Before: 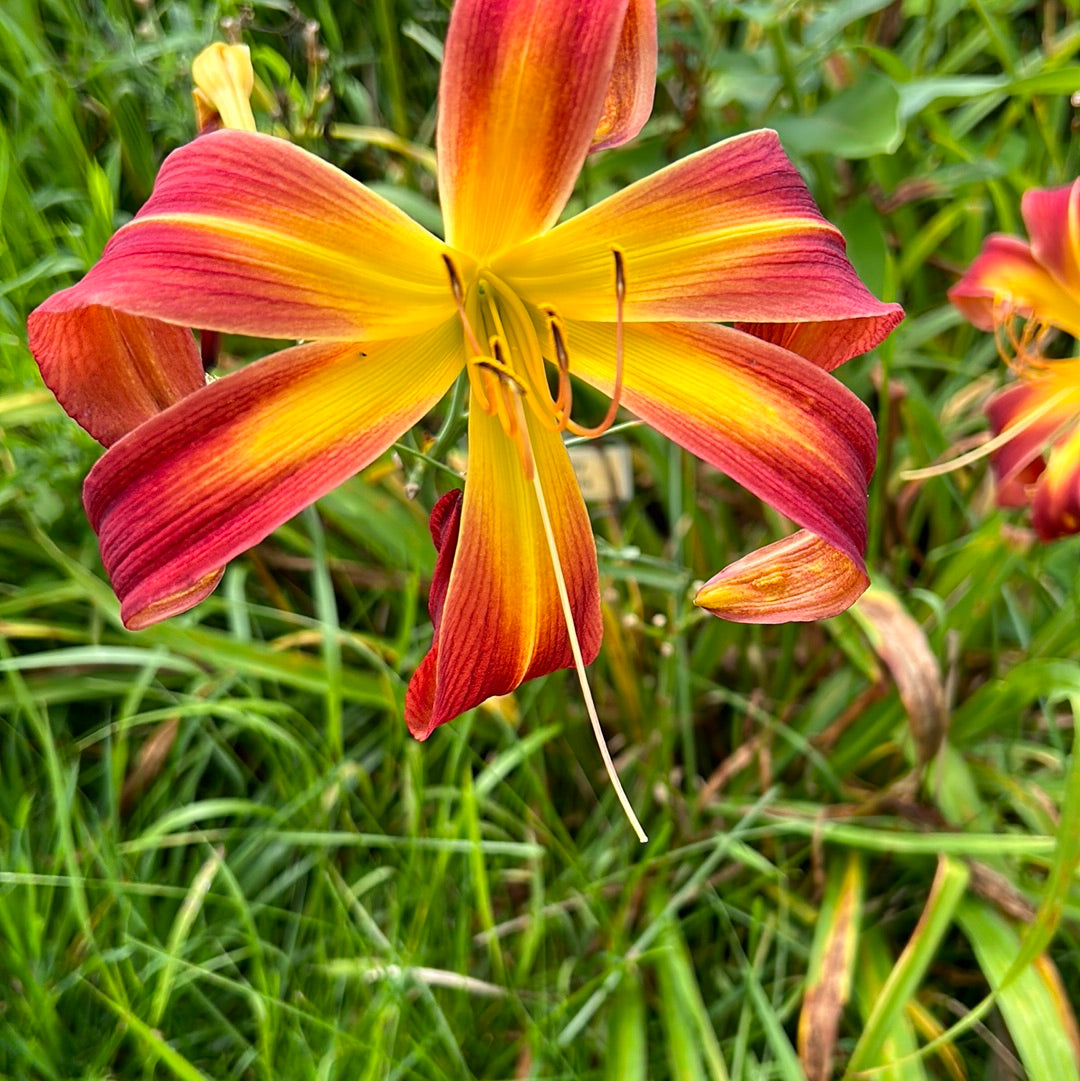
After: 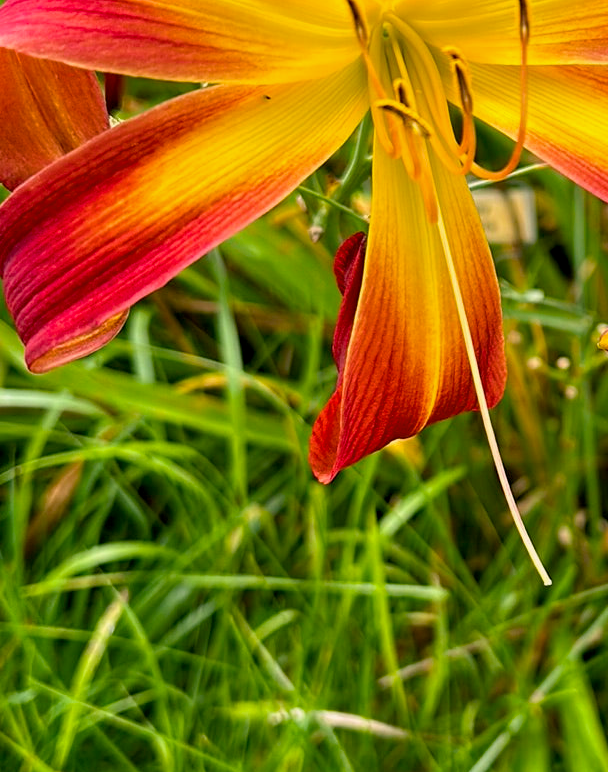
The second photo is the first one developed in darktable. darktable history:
color balance rgb: shadows lift › chroma 2%, shadows lift › hue 217.2°, power › chroma 0.25%, power › hue 60°, highlights gain › chroma 1.5%, highlights gain › hue 309.6°, global offset › luminance -0.5%, perceptual saturation grading › global saturation 15%, global vibrance 20%
crop: left 8.966%, top 23.852%, right 34.699%, bottom 4.703%
color balance: mode lift, gamma, gain (sRGB), lift [1.04, 1, 1, 0.97], gamma [1.01, 1, 1, 0.97], gain [0.96, 1, 1, 0.97]
